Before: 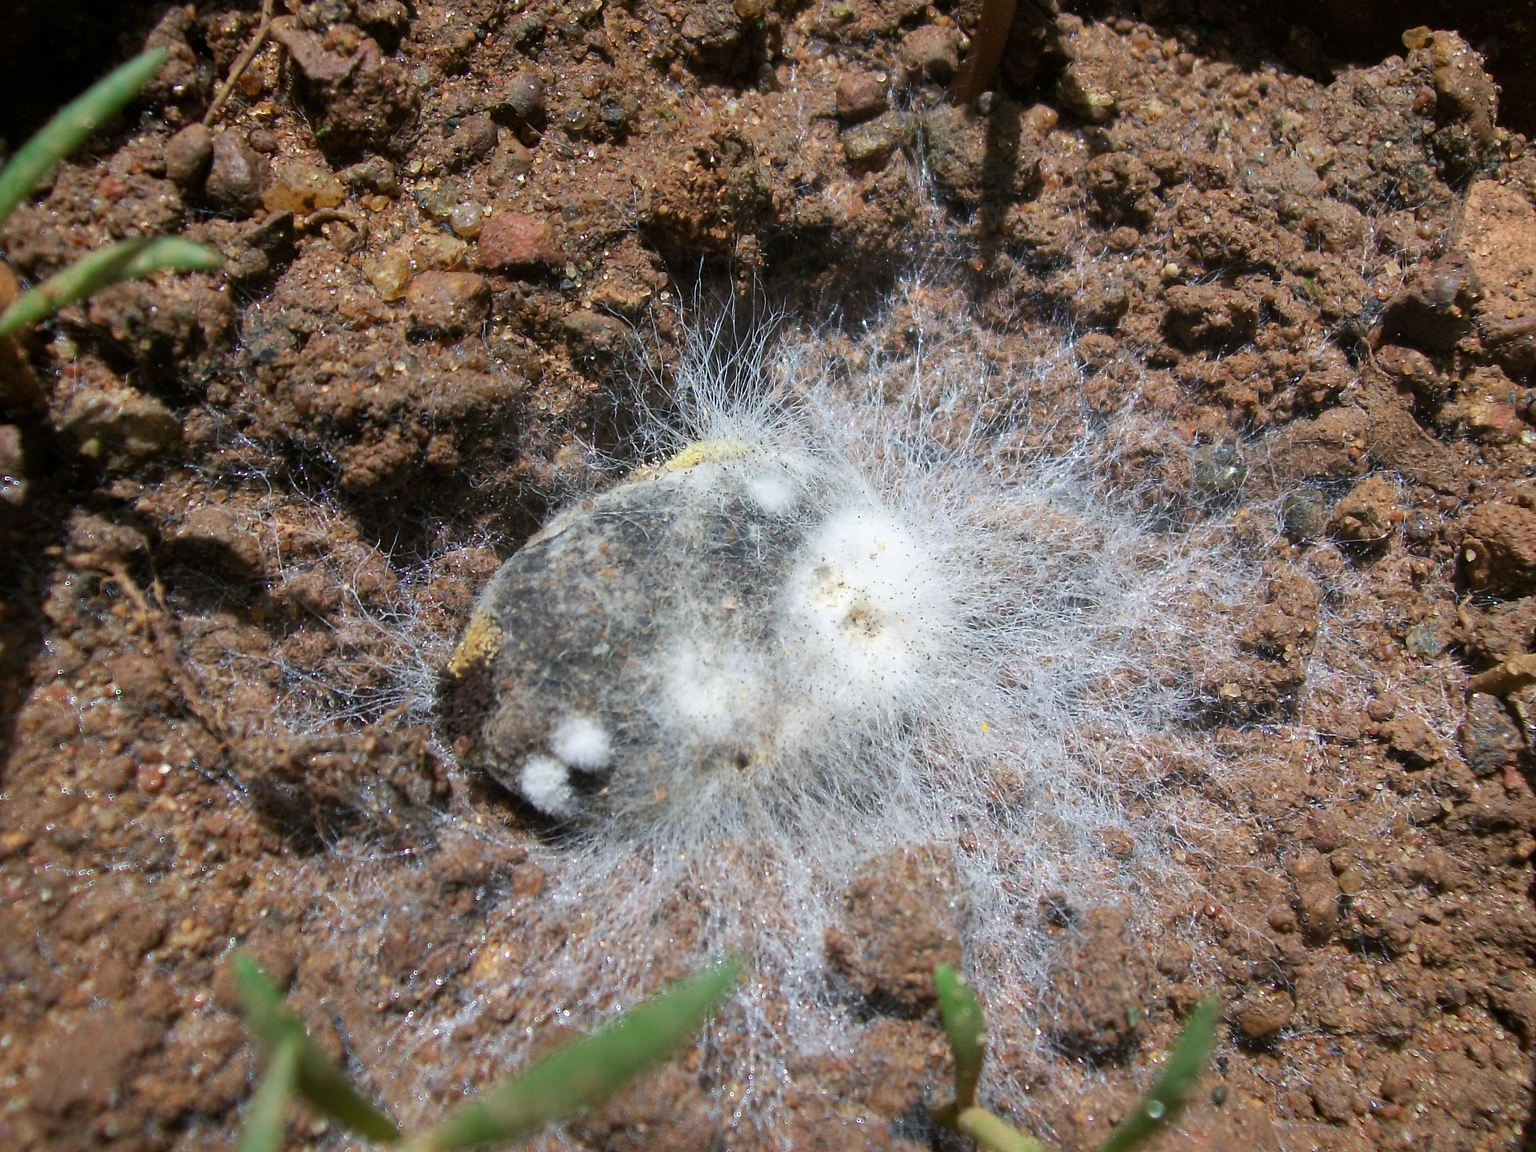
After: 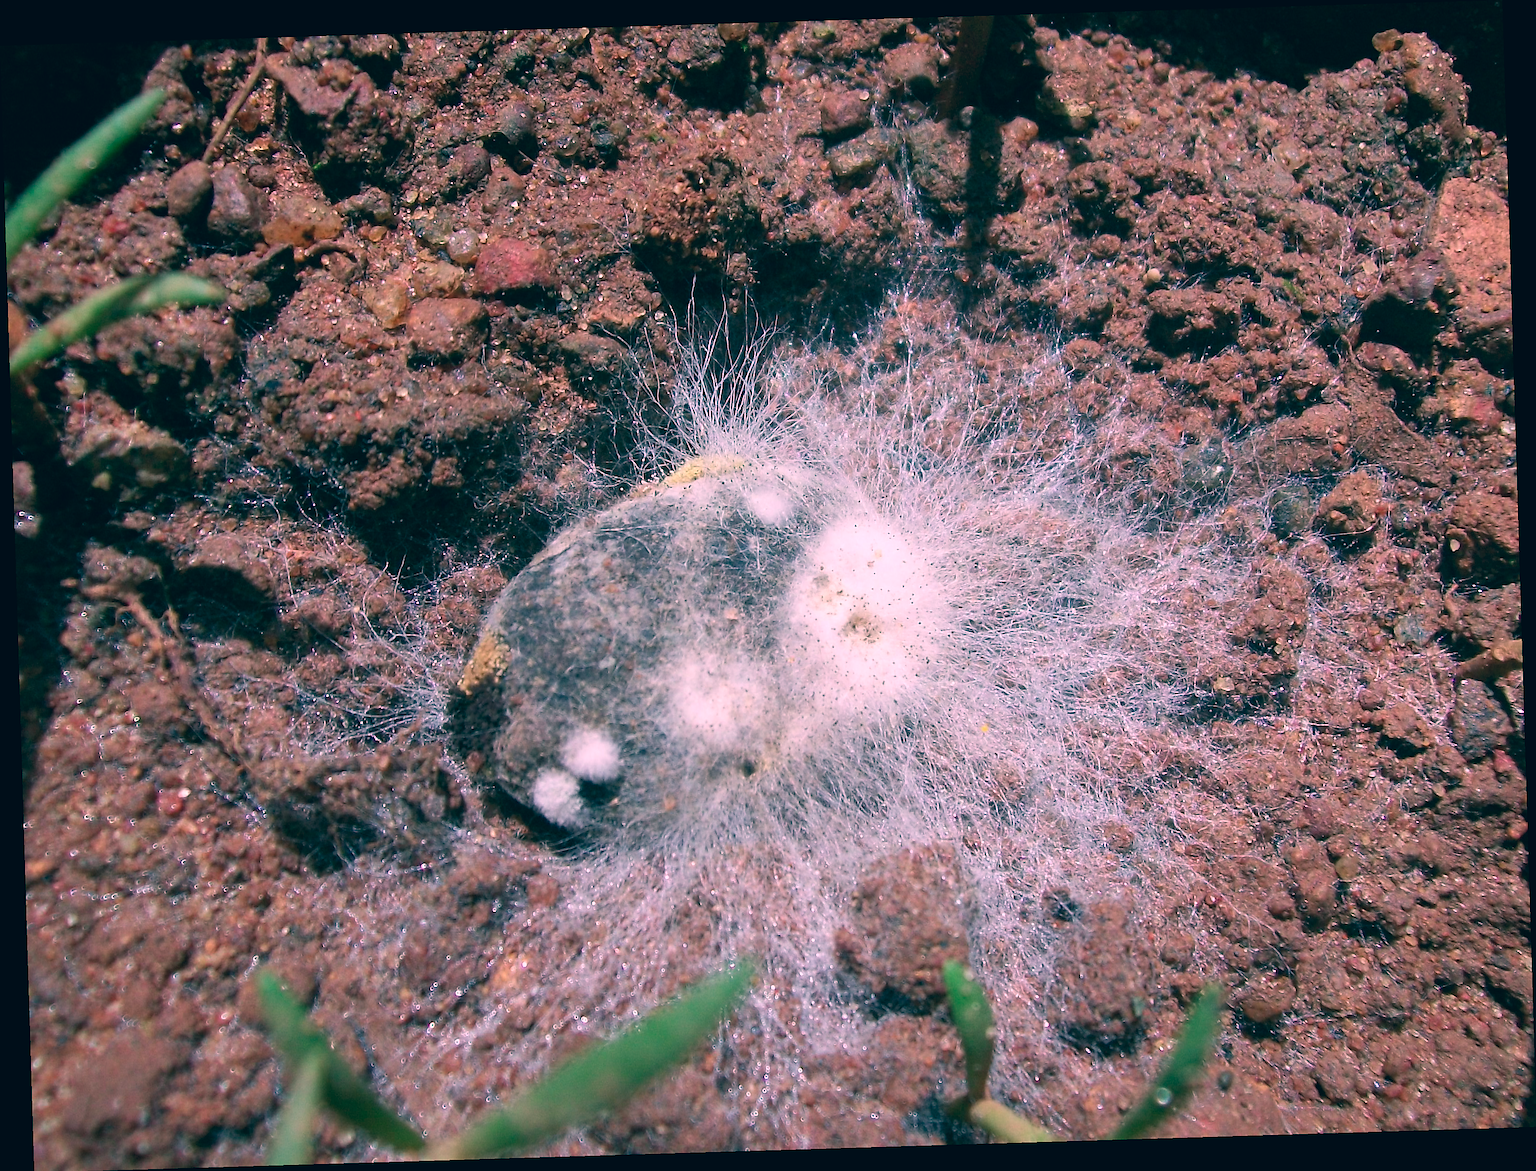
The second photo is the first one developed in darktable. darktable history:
color contrast: blue-yellow contrast 0.62
sharpen: radius 1.864, amount 0.398, threshold 1.271
rotate and perspective: rotation -1.75°, automatic cropping off
color correction: highlights a* 17.03, highlights b* 0.205, shadows a* -15.38, shadows b* -14.56, saturation 1.5
